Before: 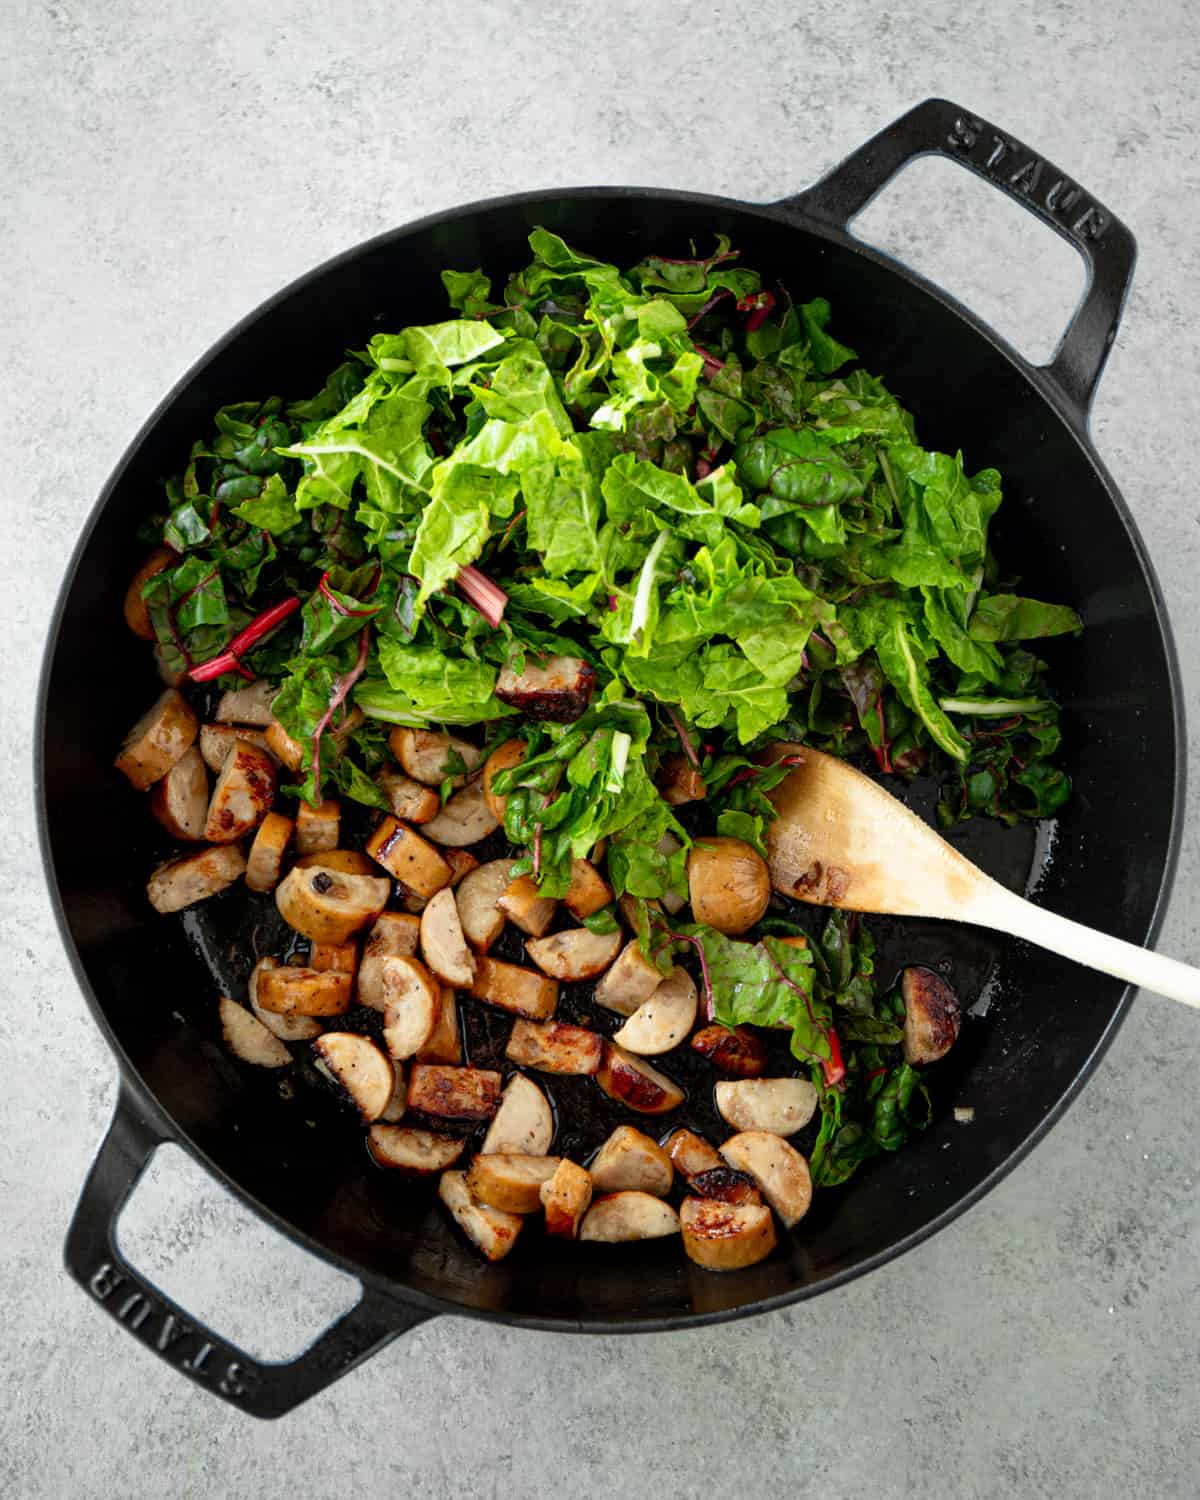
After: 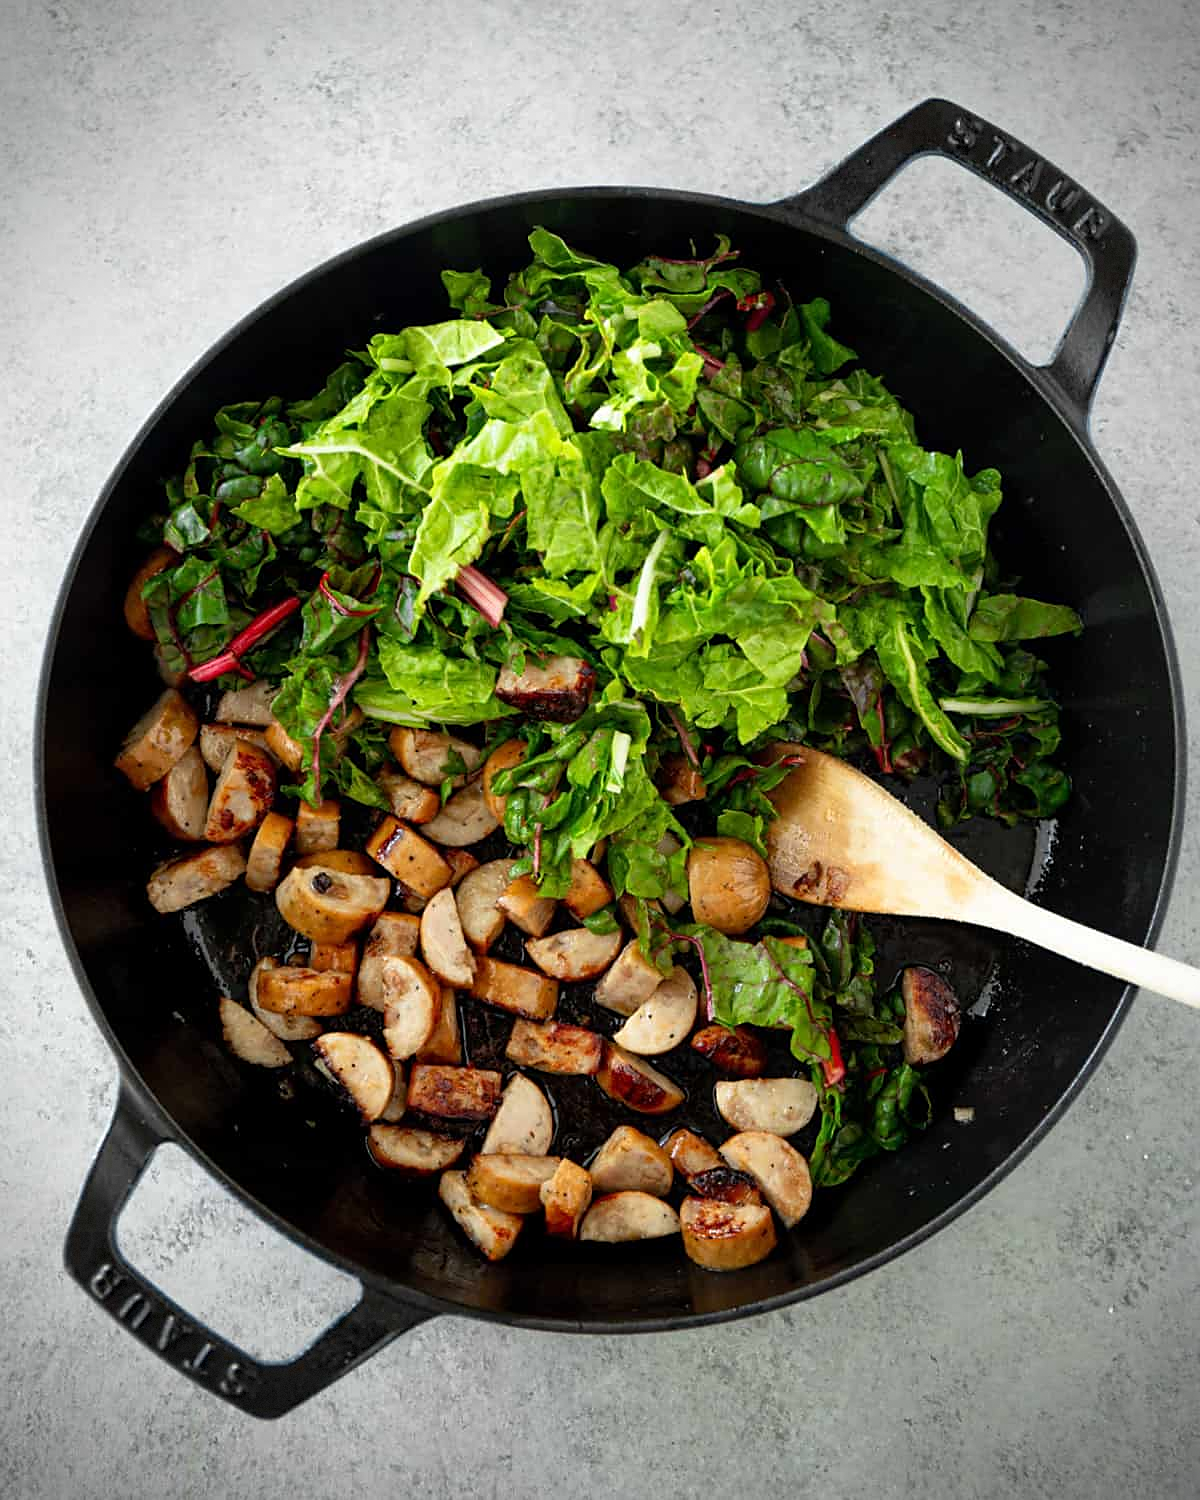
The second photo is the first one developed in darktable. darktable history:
vignetting: dithering 8-bit output, unbound false
sharpen: radius 1.864, amount 0.398, threshold 1.271
